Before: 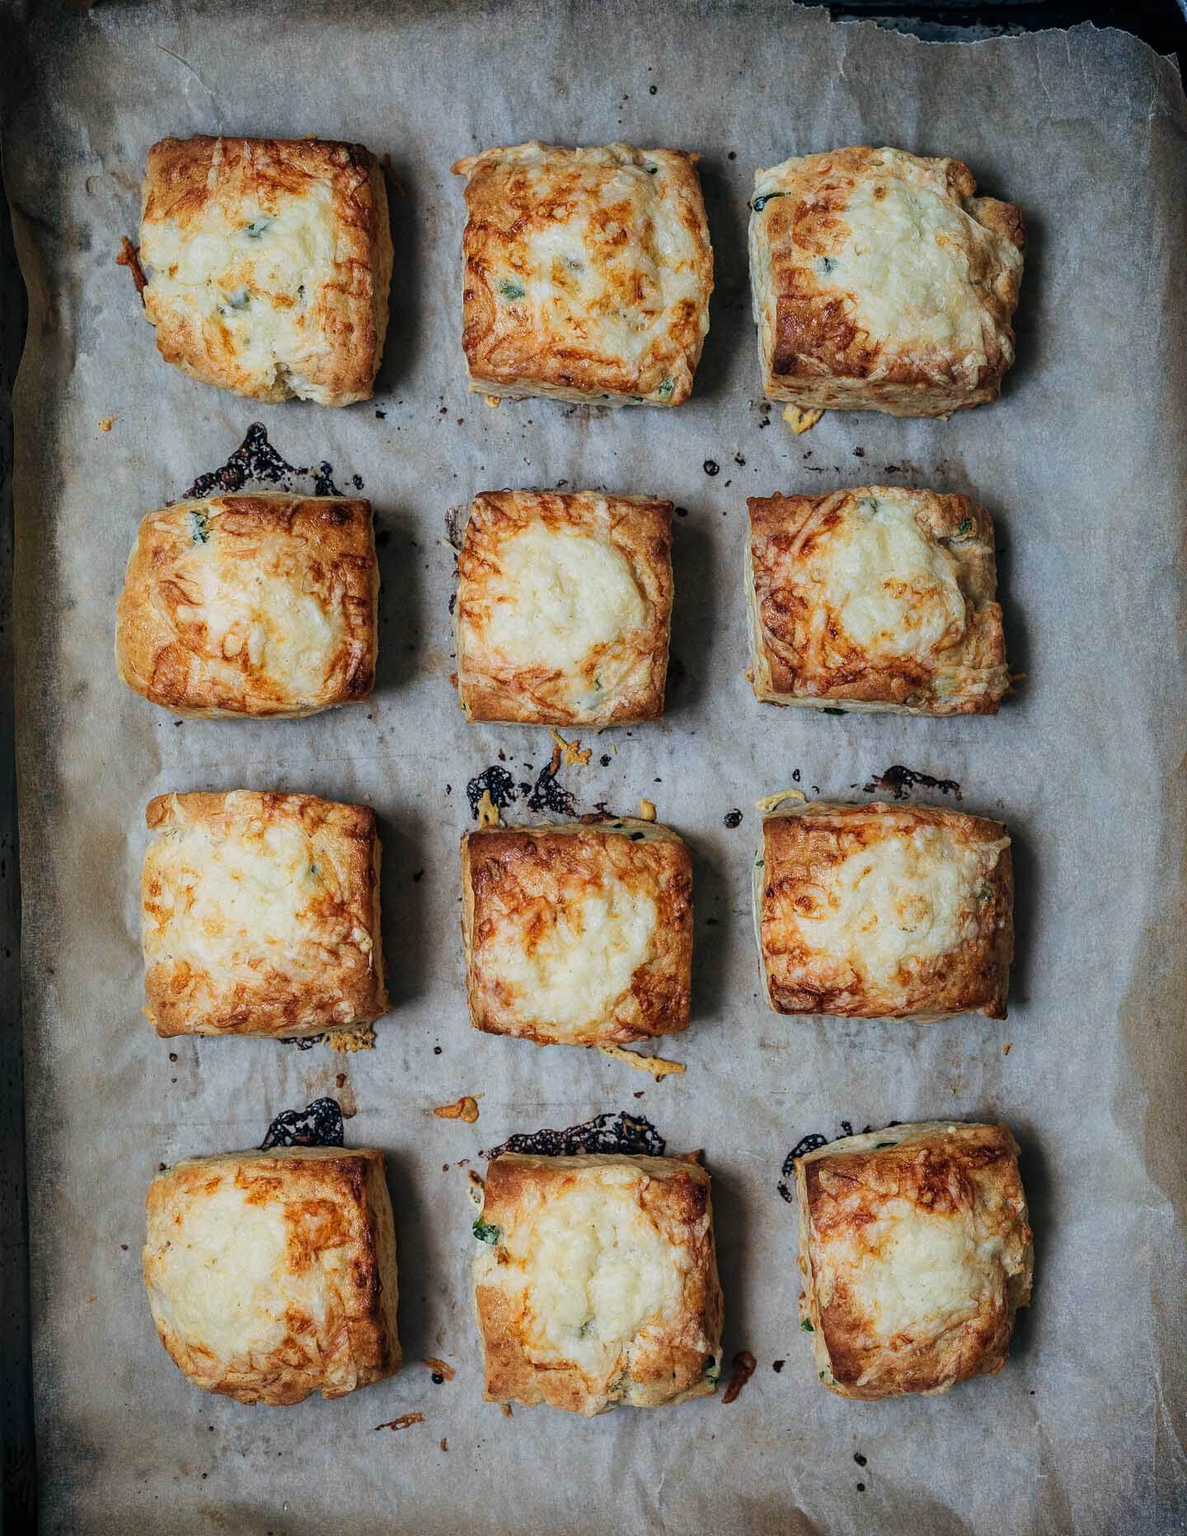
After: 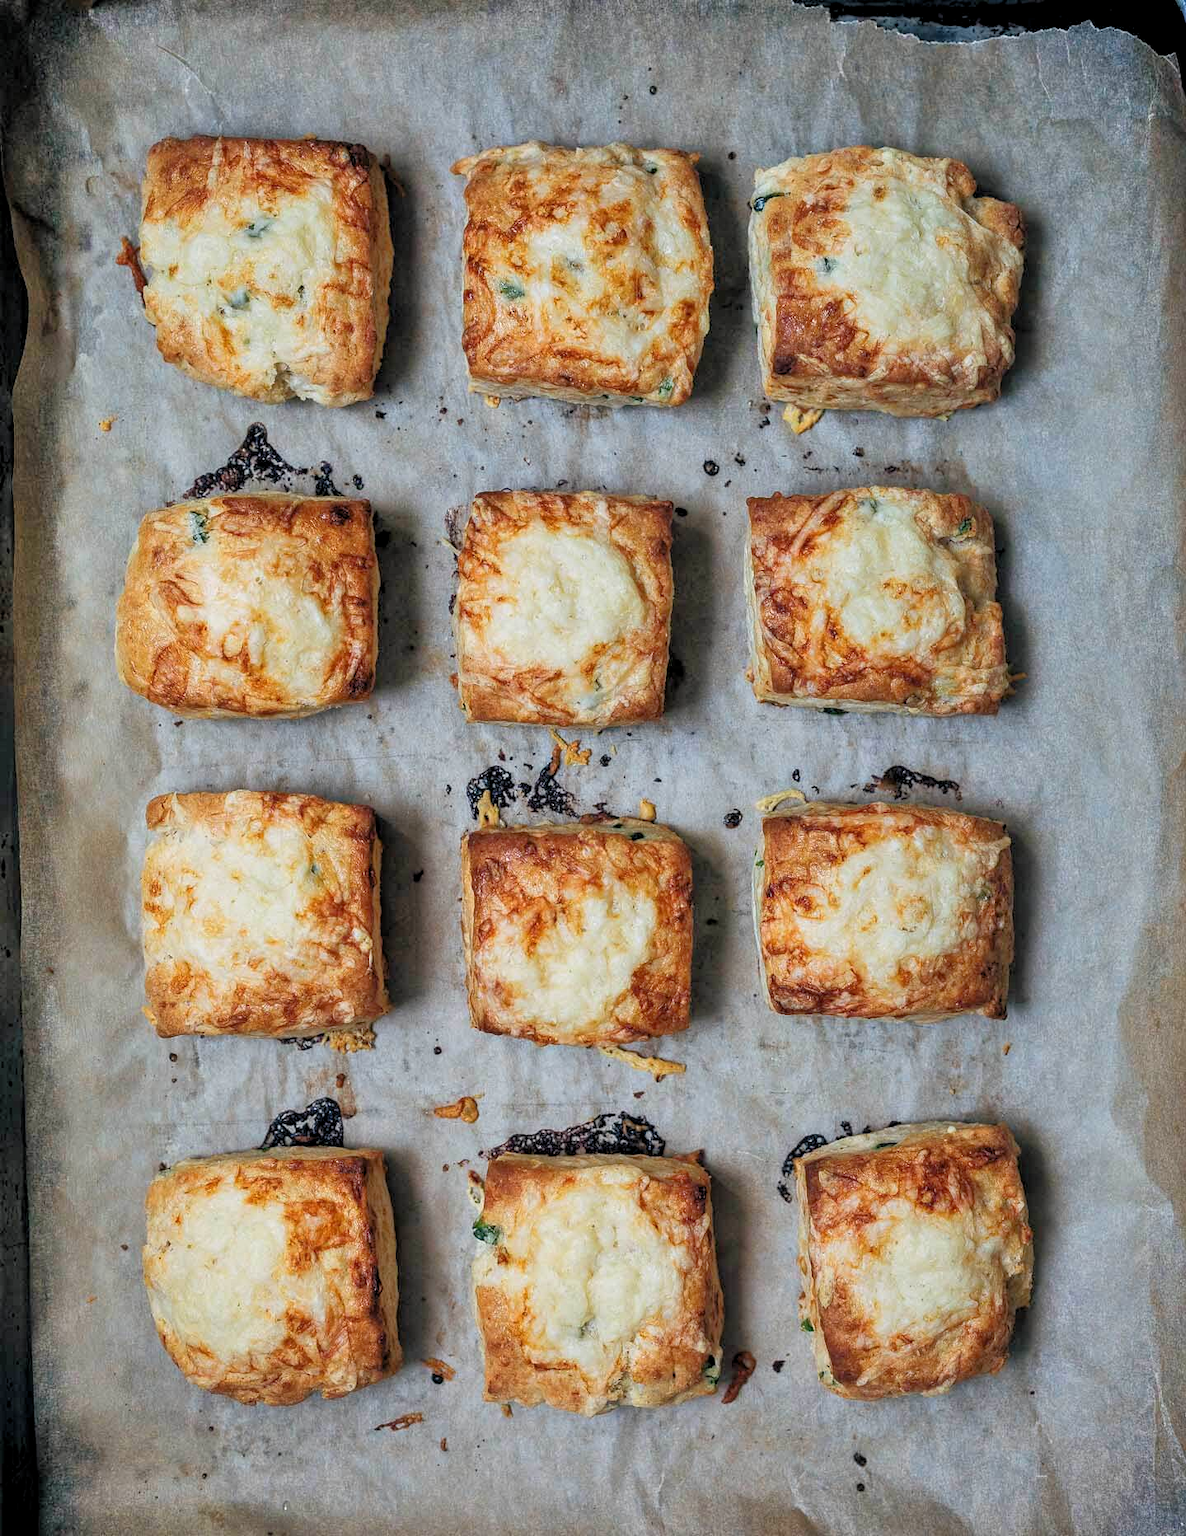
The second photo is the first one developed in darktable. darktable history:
levels: levels [0.031, 0.5, 0.969]
tone equalizer: -7 EV 0.143 EV, -6 EV 0.584 EV, -5 EV 1.17 EV, -4 EV 1.35 EV, -3 EV 1.15 EV, -2 EV 0.6 EV, -1 EV 0.158 EV
